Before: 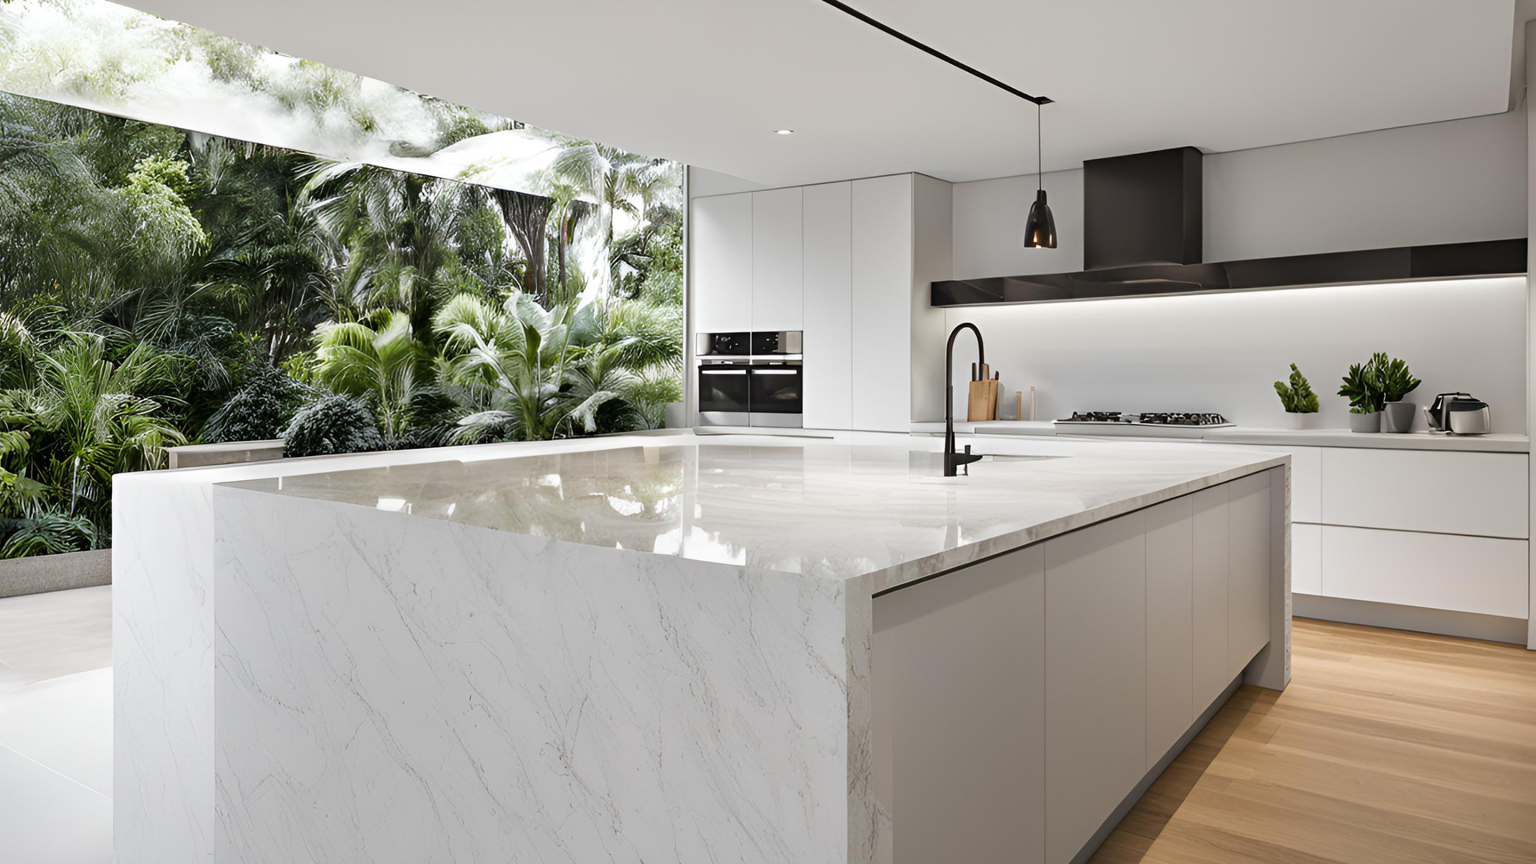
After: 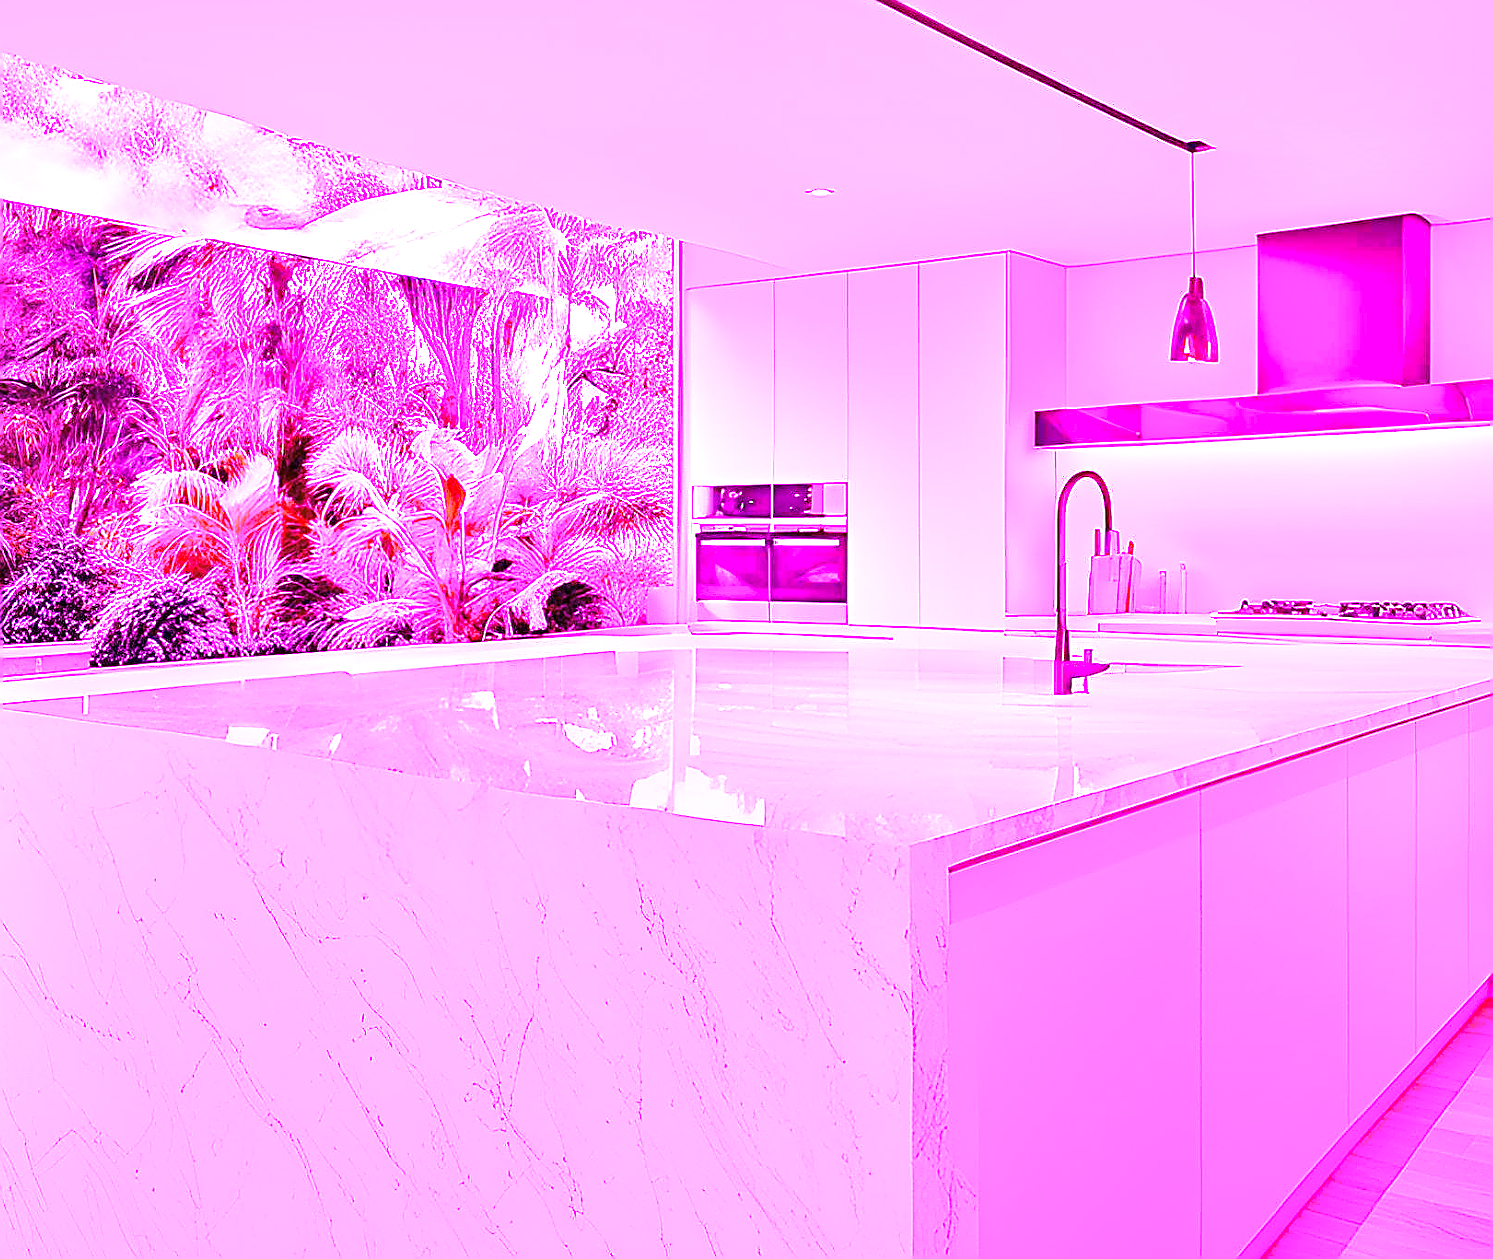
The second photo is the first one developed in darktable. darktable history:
local contrast: mode bilateral grid, contrast 25, coarseness 60, detail 151%, midtone range 0.2
white balance: red 8, blue 8
crop and rotate: left 14.436%, right 18.898%
sharpen: radius 1, threshold 1
